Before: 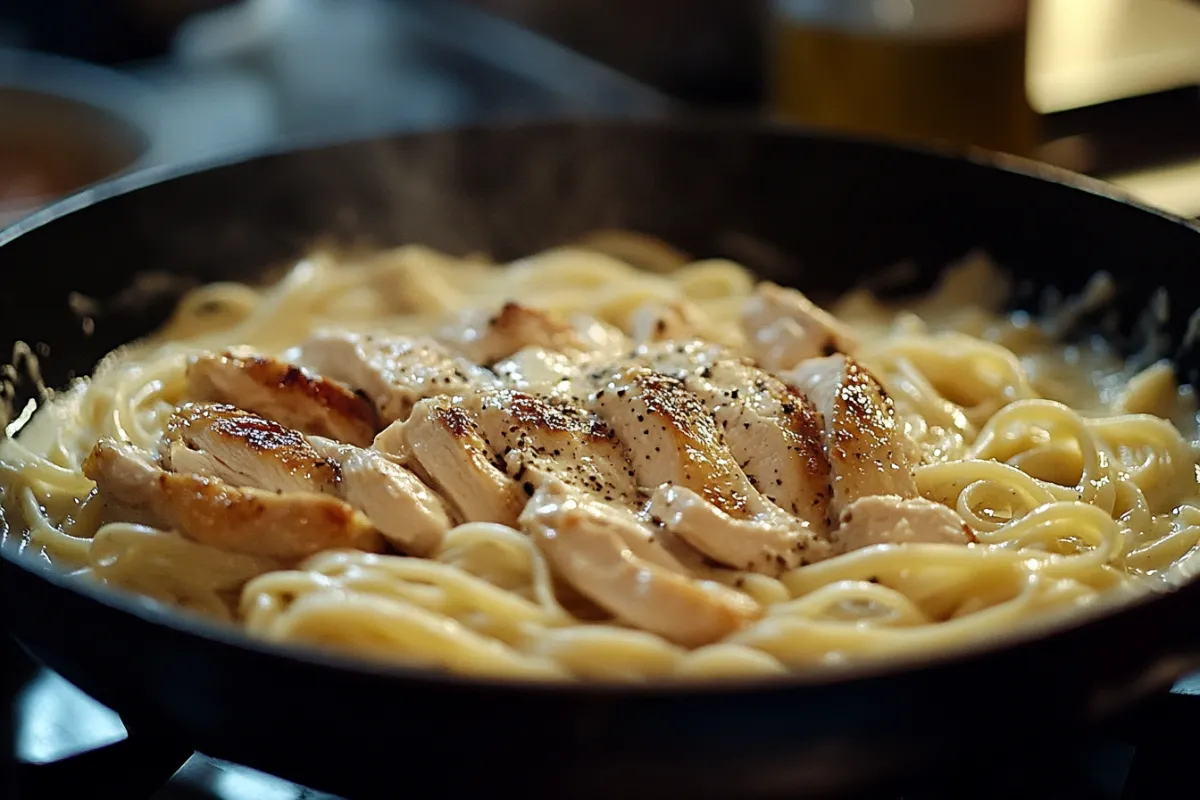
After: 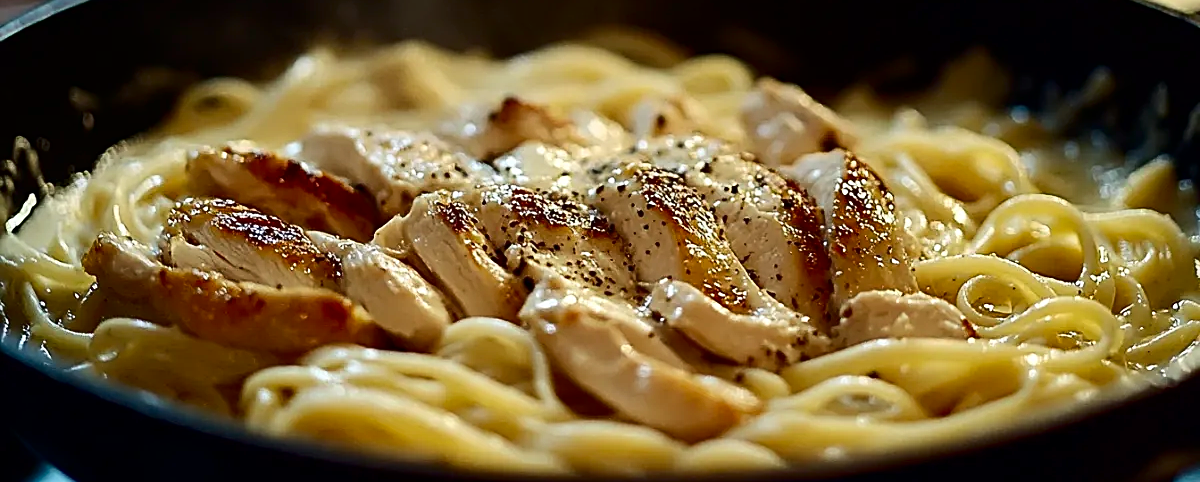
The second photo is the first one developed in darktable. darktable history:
sharpen: on, module defaults
shadows and highlights: radius 92.32, shadows -14.56, white point adjustment 0.279, highlights 33.16, compress 48.25%, soften with gaussian
contrast brightness saturation: contrast 0.193, brightness -0.111, saturation 0.214
crop and rotate: top 25.688%, bottom 13.995%
